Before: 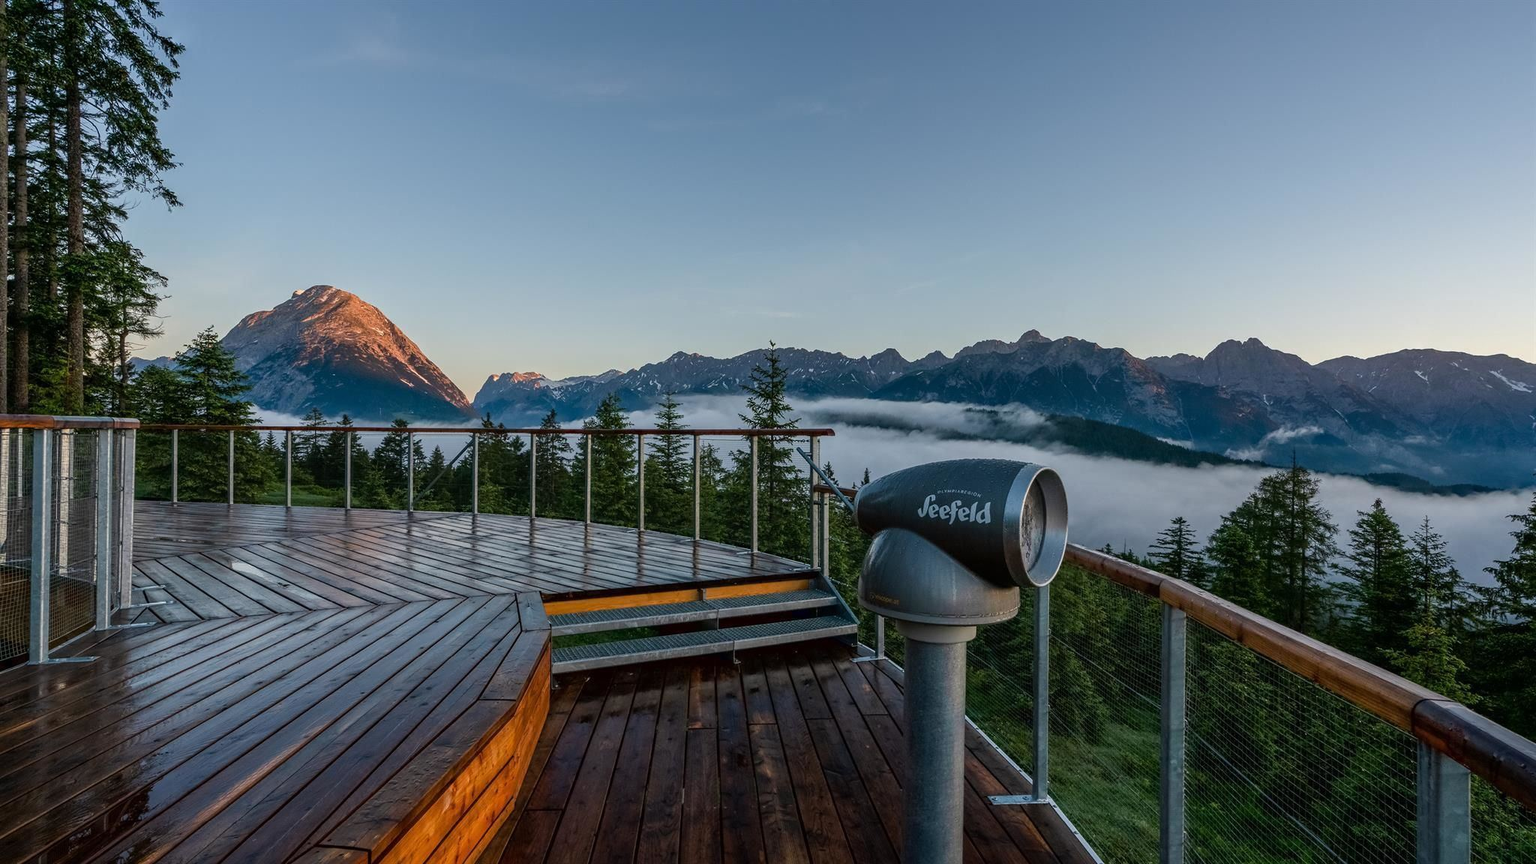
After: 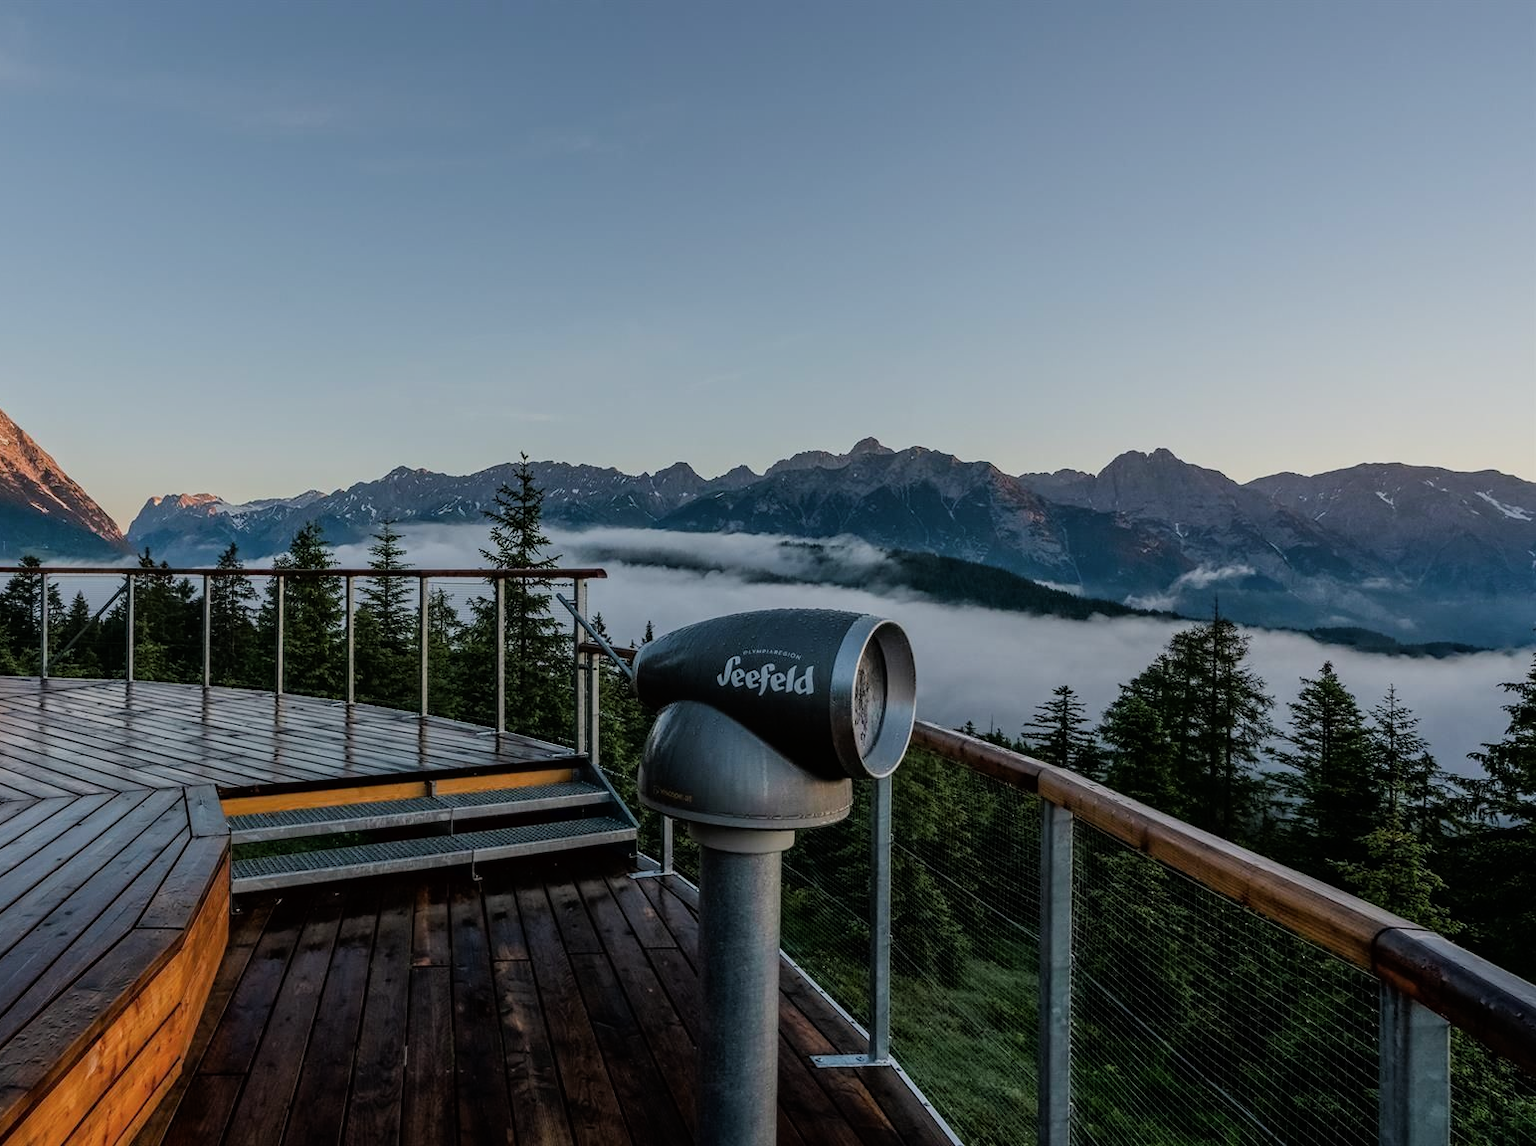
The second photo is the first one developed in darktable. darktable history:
crop and rotate: left 24.6%
color balance: contrast -15%
filmic rgb: black relative exposure -11.88 EV, white relative exposure 5.43 EV, threshold 3 EV, hardness 4.49, latitude 50%, contrast 1.14, color science v5 (2021), contrast in shadows safe, contrast in highlights safe, enable highlight reconstruction true
